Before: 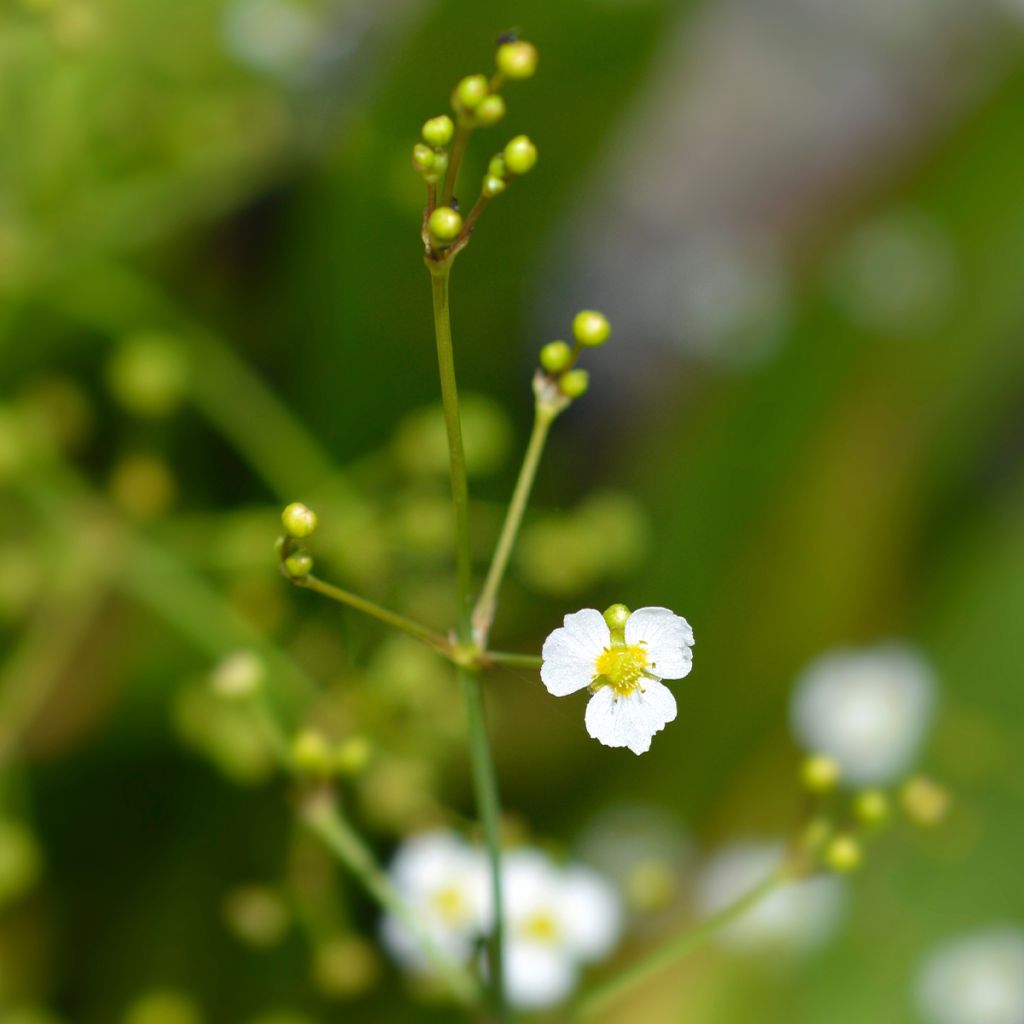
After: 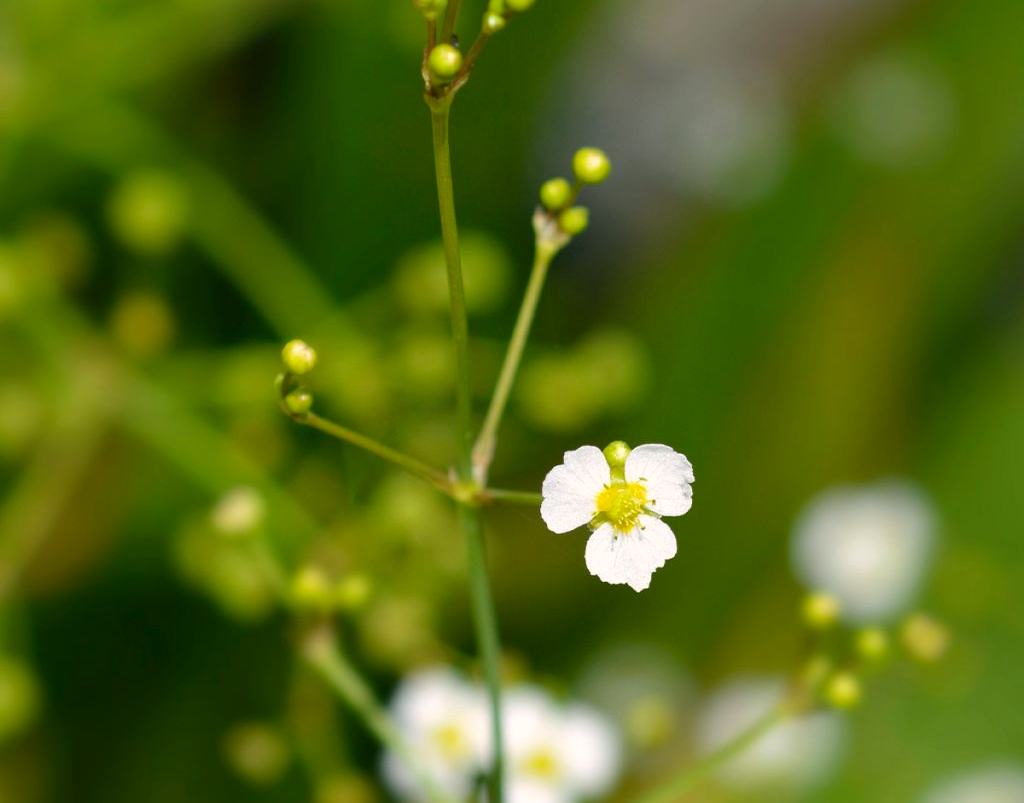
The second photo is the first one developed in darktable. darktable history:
crop and rotate: top 15.961%, bottom 5.532%
color correction: highlights a* 4.06, highlights b* 4.96, shadows a* -6.82, shadows b* 4.67
